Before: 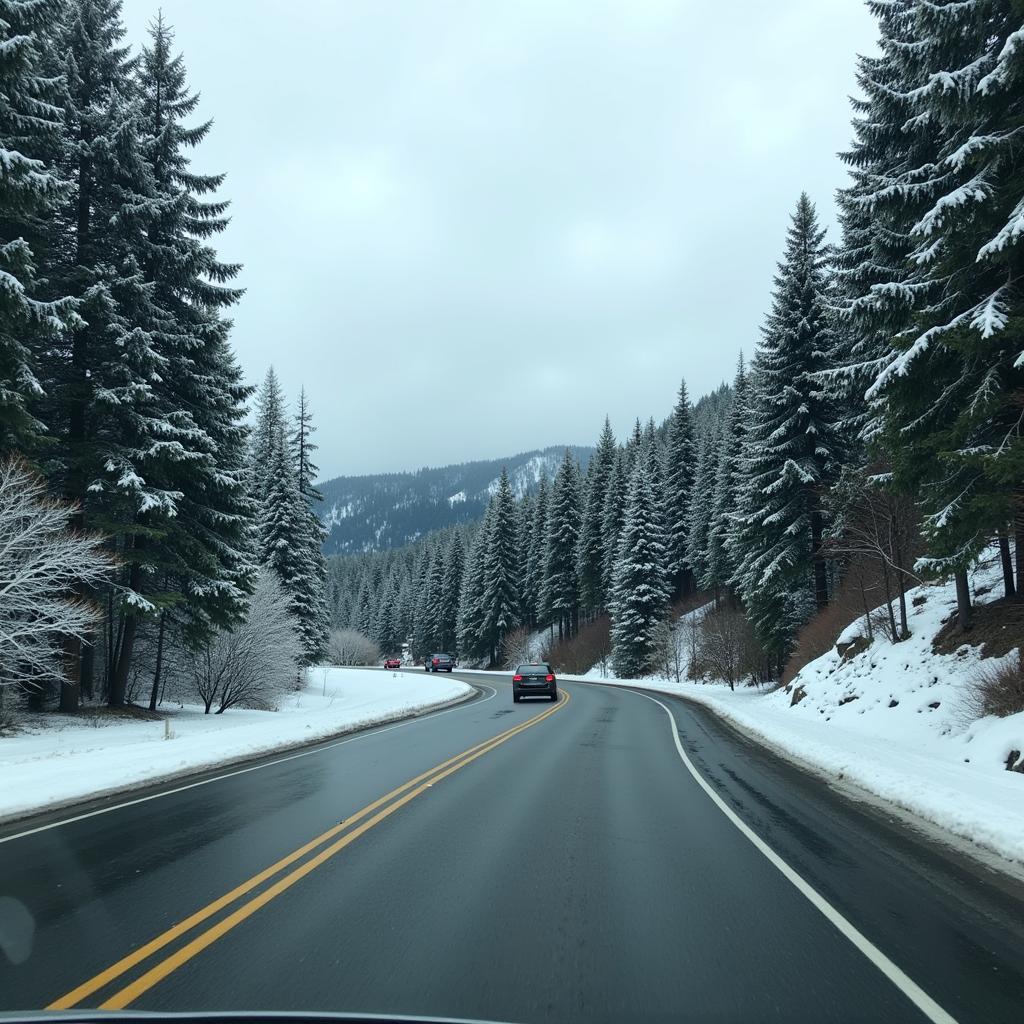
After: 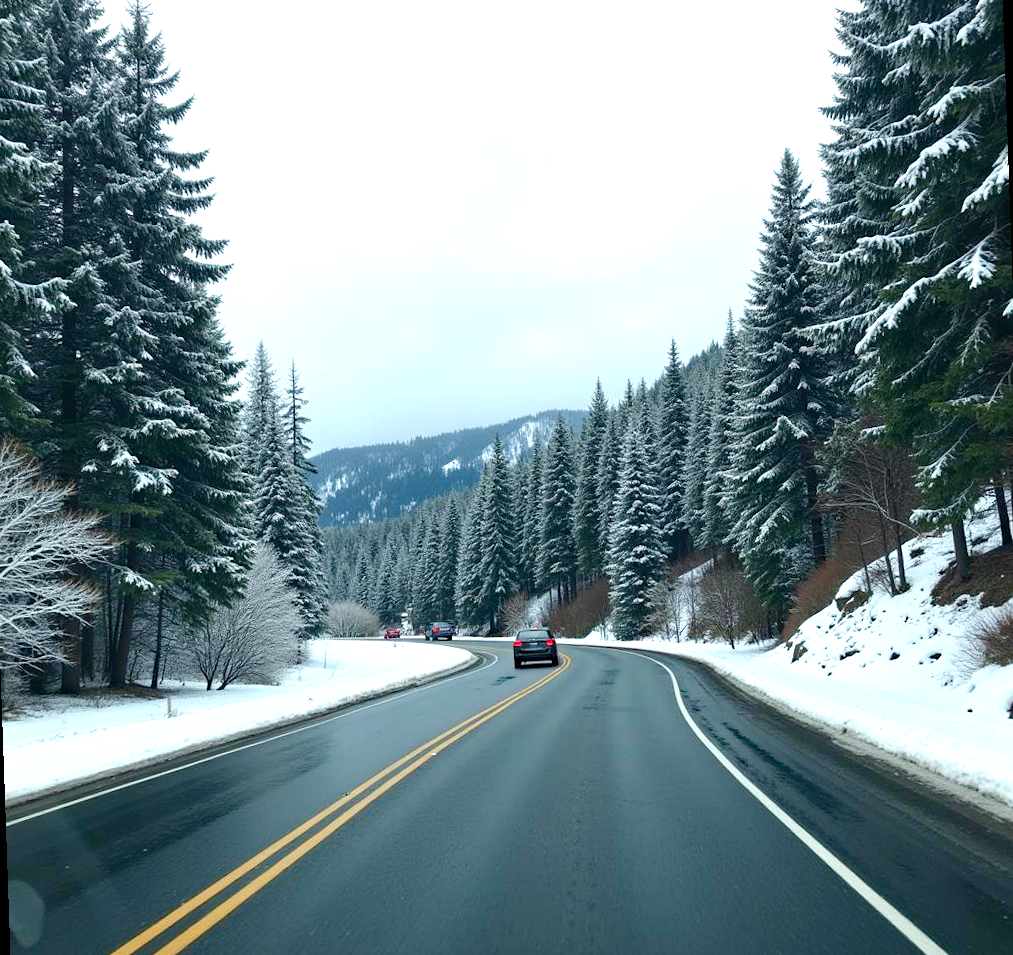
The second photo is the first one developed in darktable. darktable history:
rotate and perspective: rotation -2°, crop left 0.022, crop right 0.978, crop top 0.049, crop bottom 0.951
haze removal: strength 0.29, distance 0.25, compatibility mode true, adaptive false
color balance rgb: perceptual saturation grading › global saturation 20%, perceptual saturation grading › highlights -25%, perceptual saturation grading › shadows 50%, global vibrance -25%
exposure: black level correction 0, exposure 0.7 EV, compensate highlight preservation false
